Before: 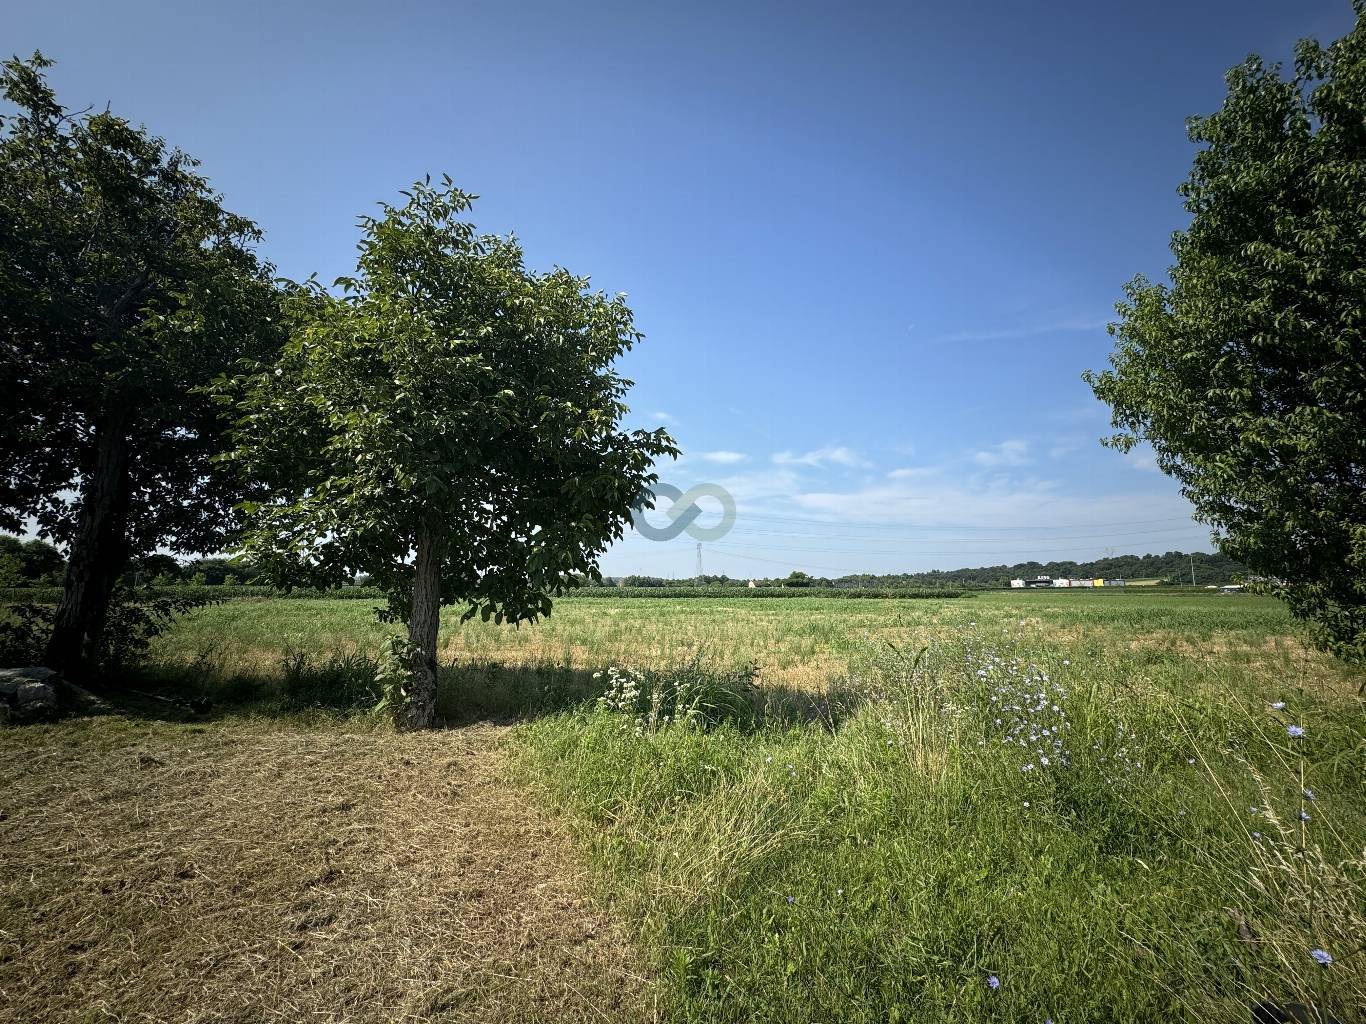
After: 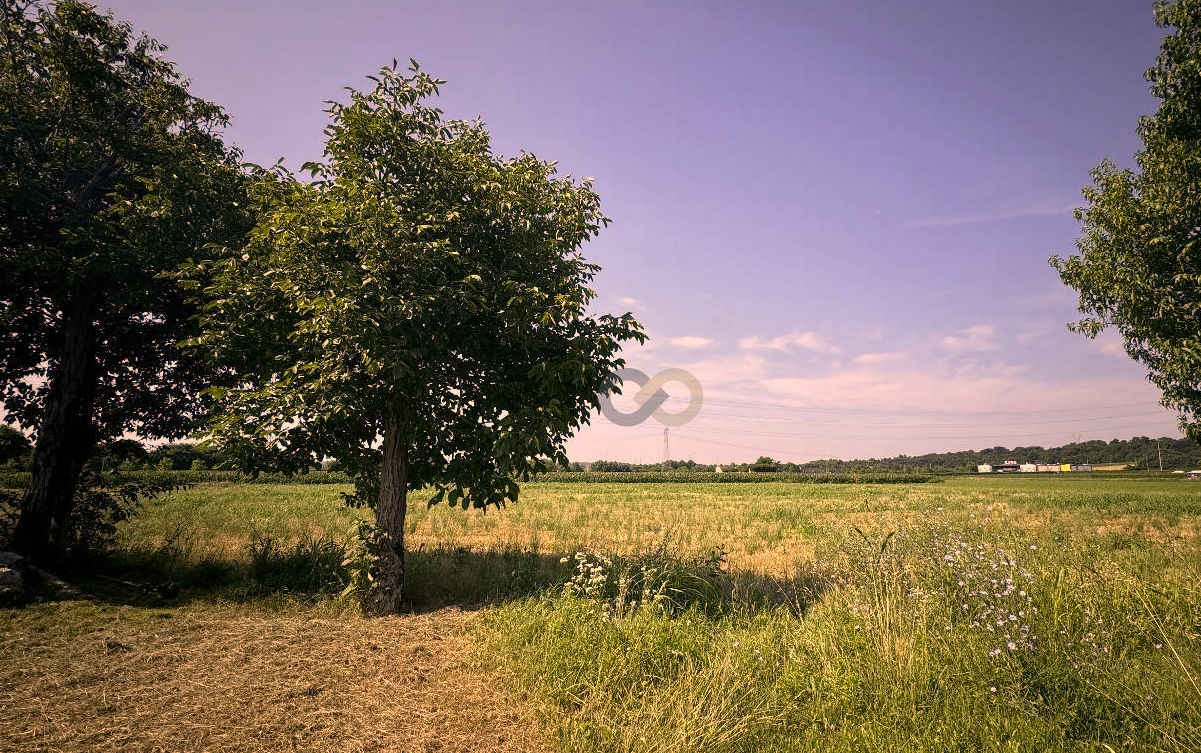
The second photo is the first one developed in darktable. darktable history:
color correction: highlights a* 21.88, highlights b* 22.25
crop and rotate: left 2.425%, top 11.305%, right 9.6%, bottom 15.08%
